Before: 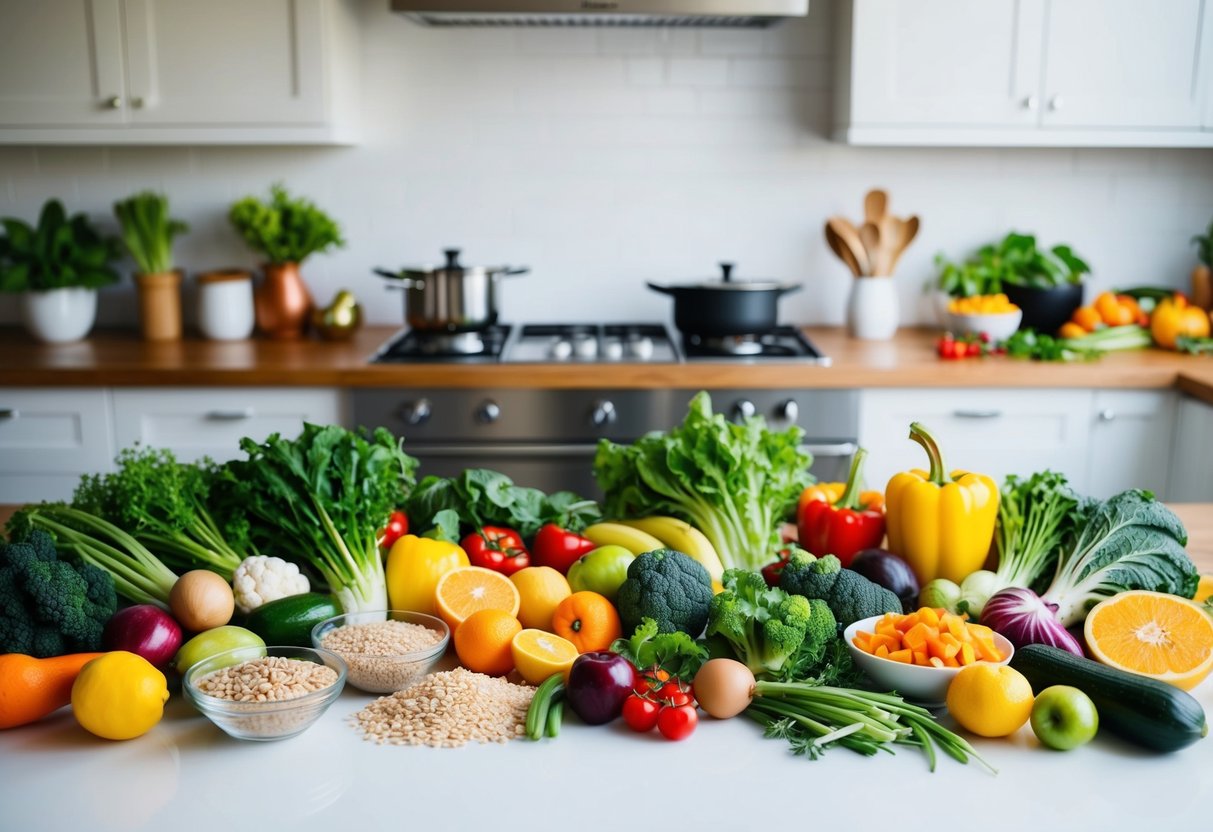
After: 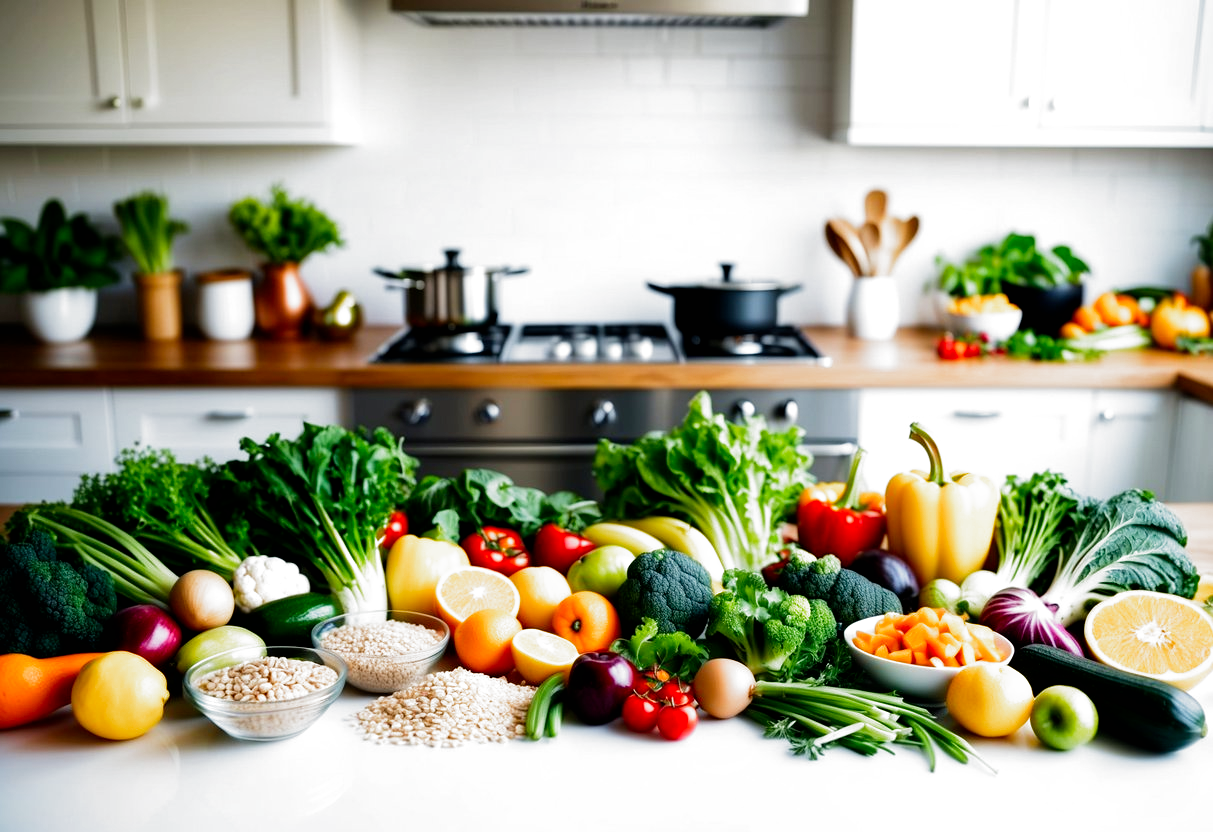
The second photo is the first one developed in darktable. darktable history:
color balance: contrast fulcrum 17.78%
exposure: exposure 0.2 EV, compensate highlight preservation false
filmic rgb: black relative exposure -8.2 EV, white relative exposure 2.2 EV, threshold 3 EV, hardness 7.11, latitude 75%, contrast 1.325, highlights saturation mix -2%, shadows ↔ highlights balance 30%, preserve chrominance no, color science v5 (2021), contrast in shadows safe, contrast in highlights safe, enable highlight reconstruction true
